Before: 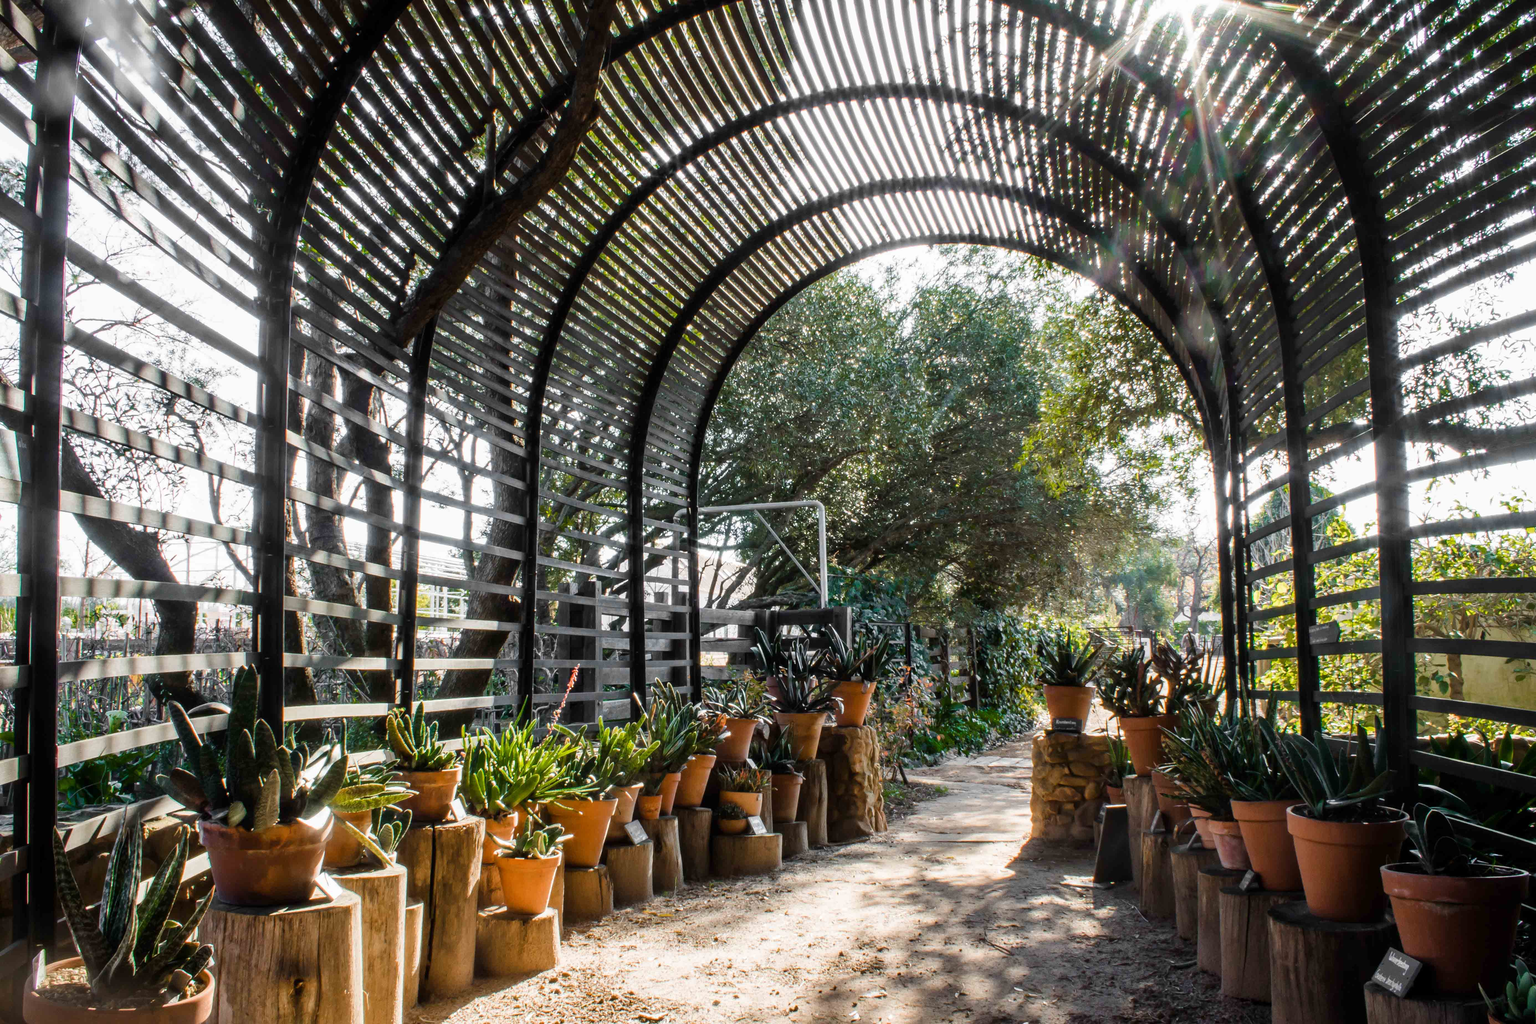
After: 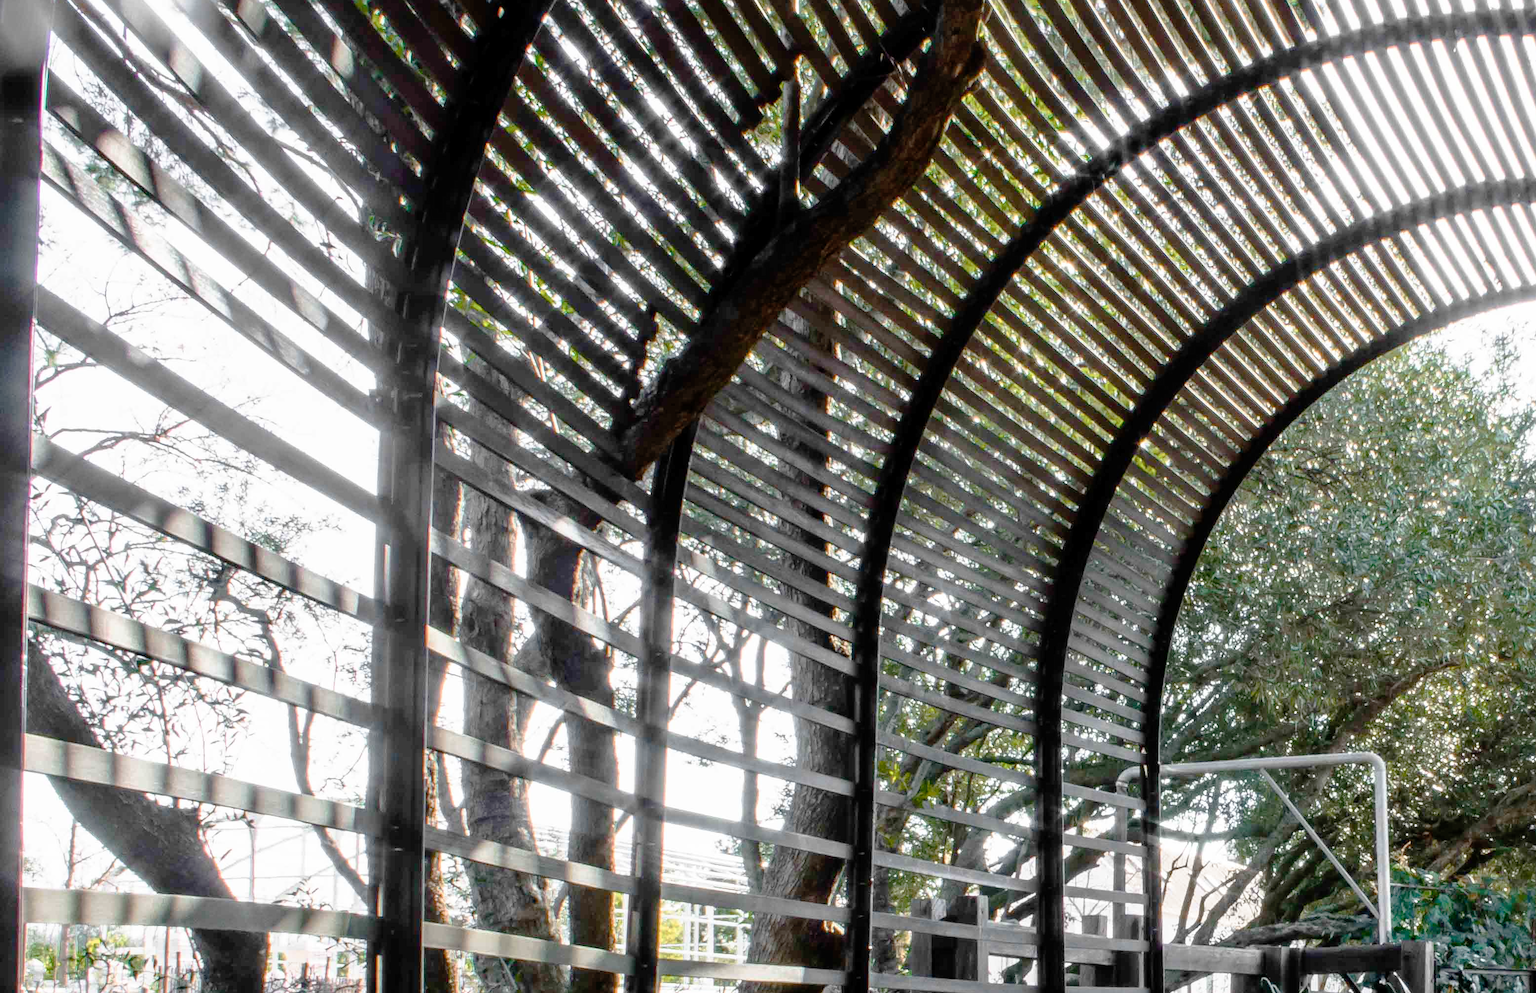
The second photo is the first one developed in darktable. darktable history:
tone curve: curves: ch0 [(0, 0) (0.003, 0.007) (0.011, 0.011) (0.025, 0.021) (0.044, 0.04) (0.069, 0.07) (0.1, 0.129) (0.136, 0.187) (0.177, 0.254) (0.224, 0.325) (0.277, 0.398) (0.335, 0.461) (0.399, 0.513) (0.468, 0.571) (0.543, 0.624) (0.623, 0.69) (0.709, 0.777) (0.801, 0.86) (0.898, 0.953) (1, 1)], preserve colors none
crop and rotate: left 3.035%, top 7.637%, right 40.783%, bottom 37.842%
exposure: black level correction 0.002, compensate exposure bias true, compensate highlight preservation false
